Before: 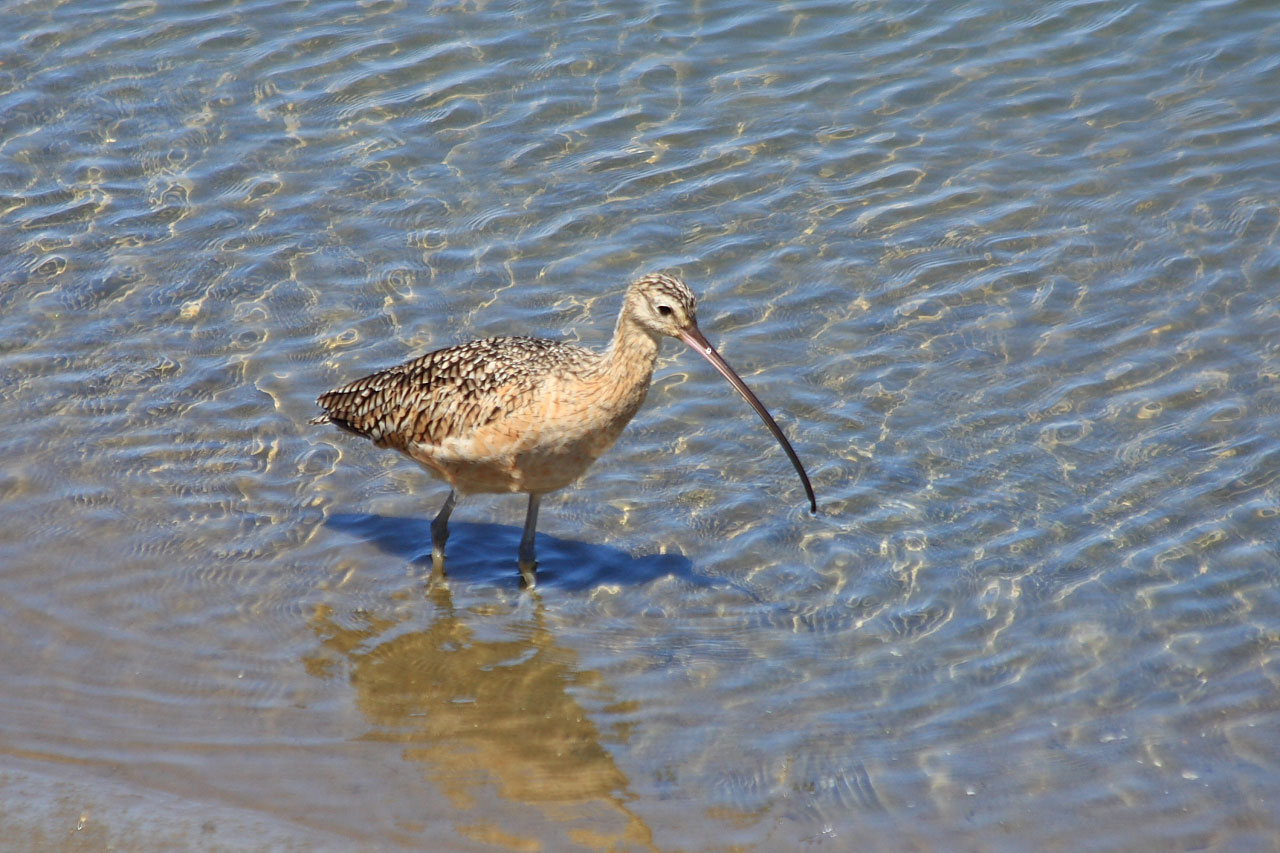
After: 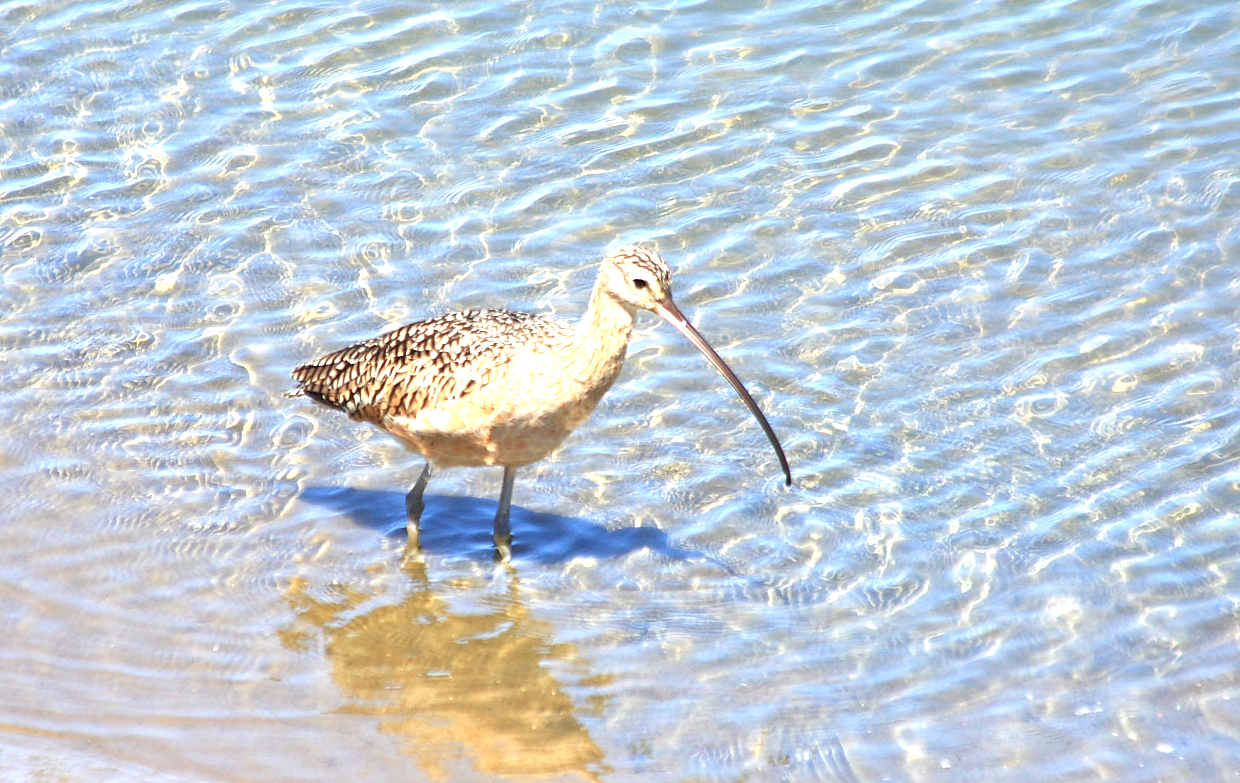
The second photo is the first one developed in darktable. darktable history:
crop: left 1.964%, top 3.251%, right 1.122%, bottom 4.933%
exposure: black level correction 0, exposure 1.45 EV, compensate exposure bias true, compensate highlight preservation false
